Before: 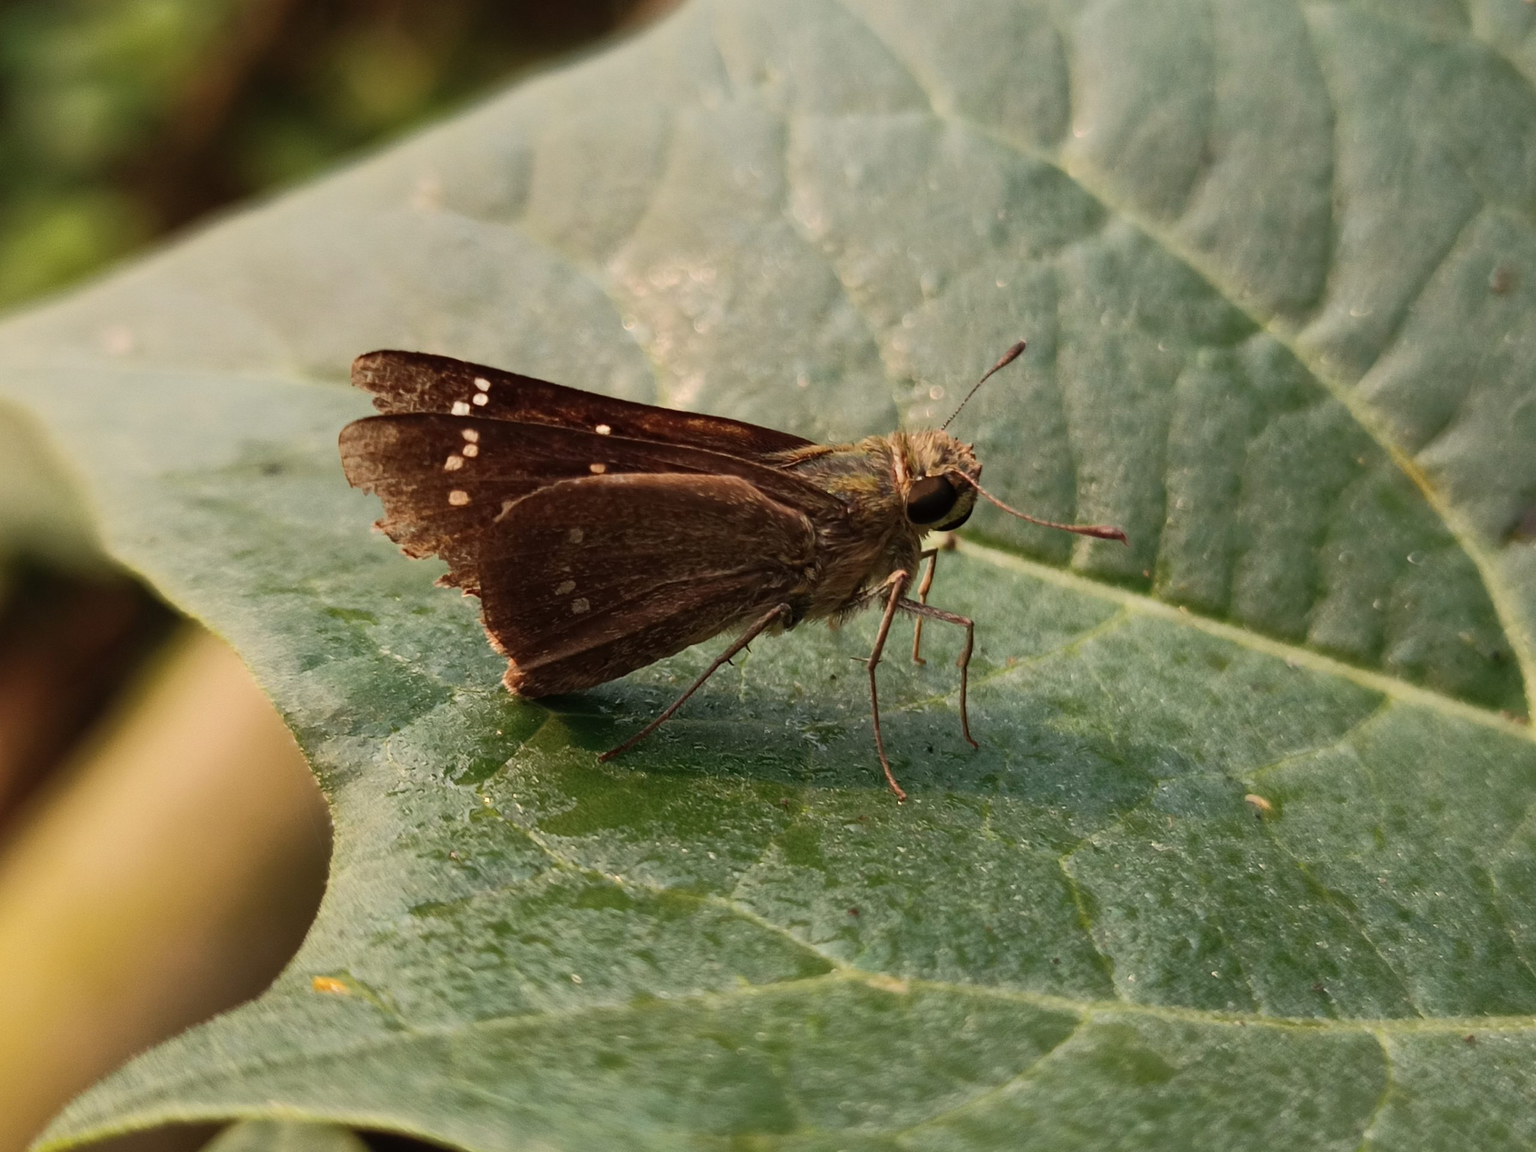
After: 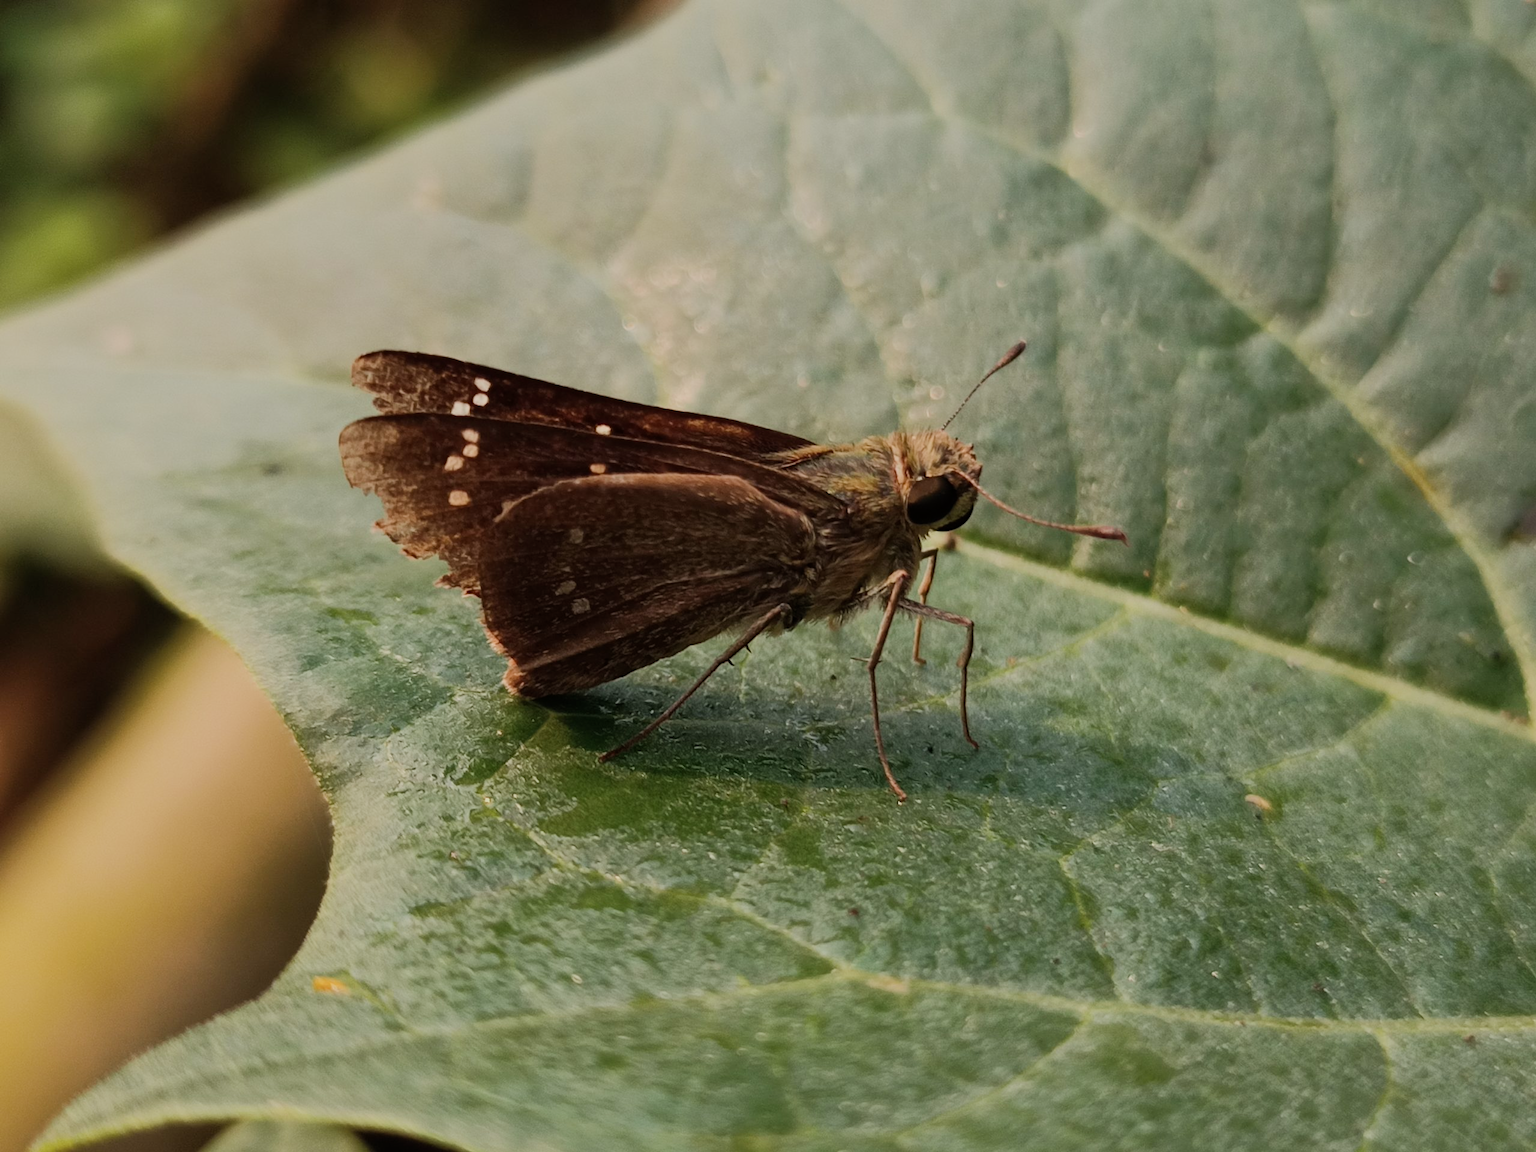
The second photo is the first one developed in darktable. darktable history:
filmic rgb: black relative exposure -16 EV, white relative exposure 4.94 EV, hardness 6.23
